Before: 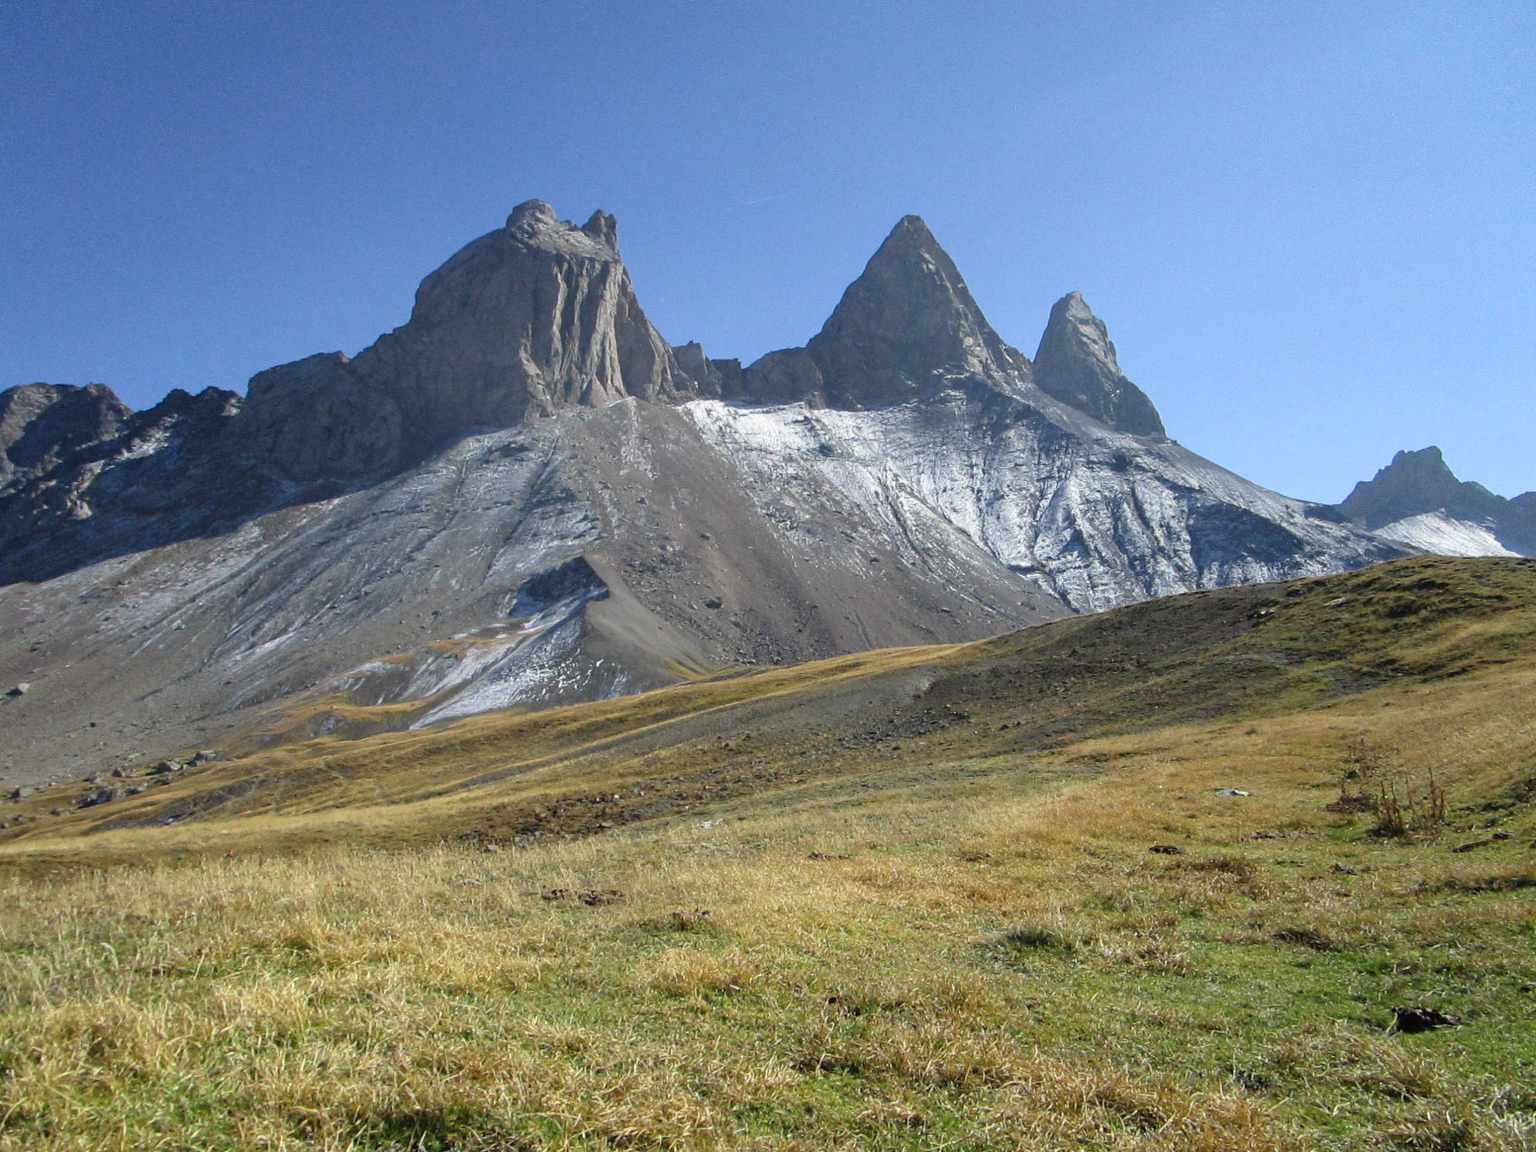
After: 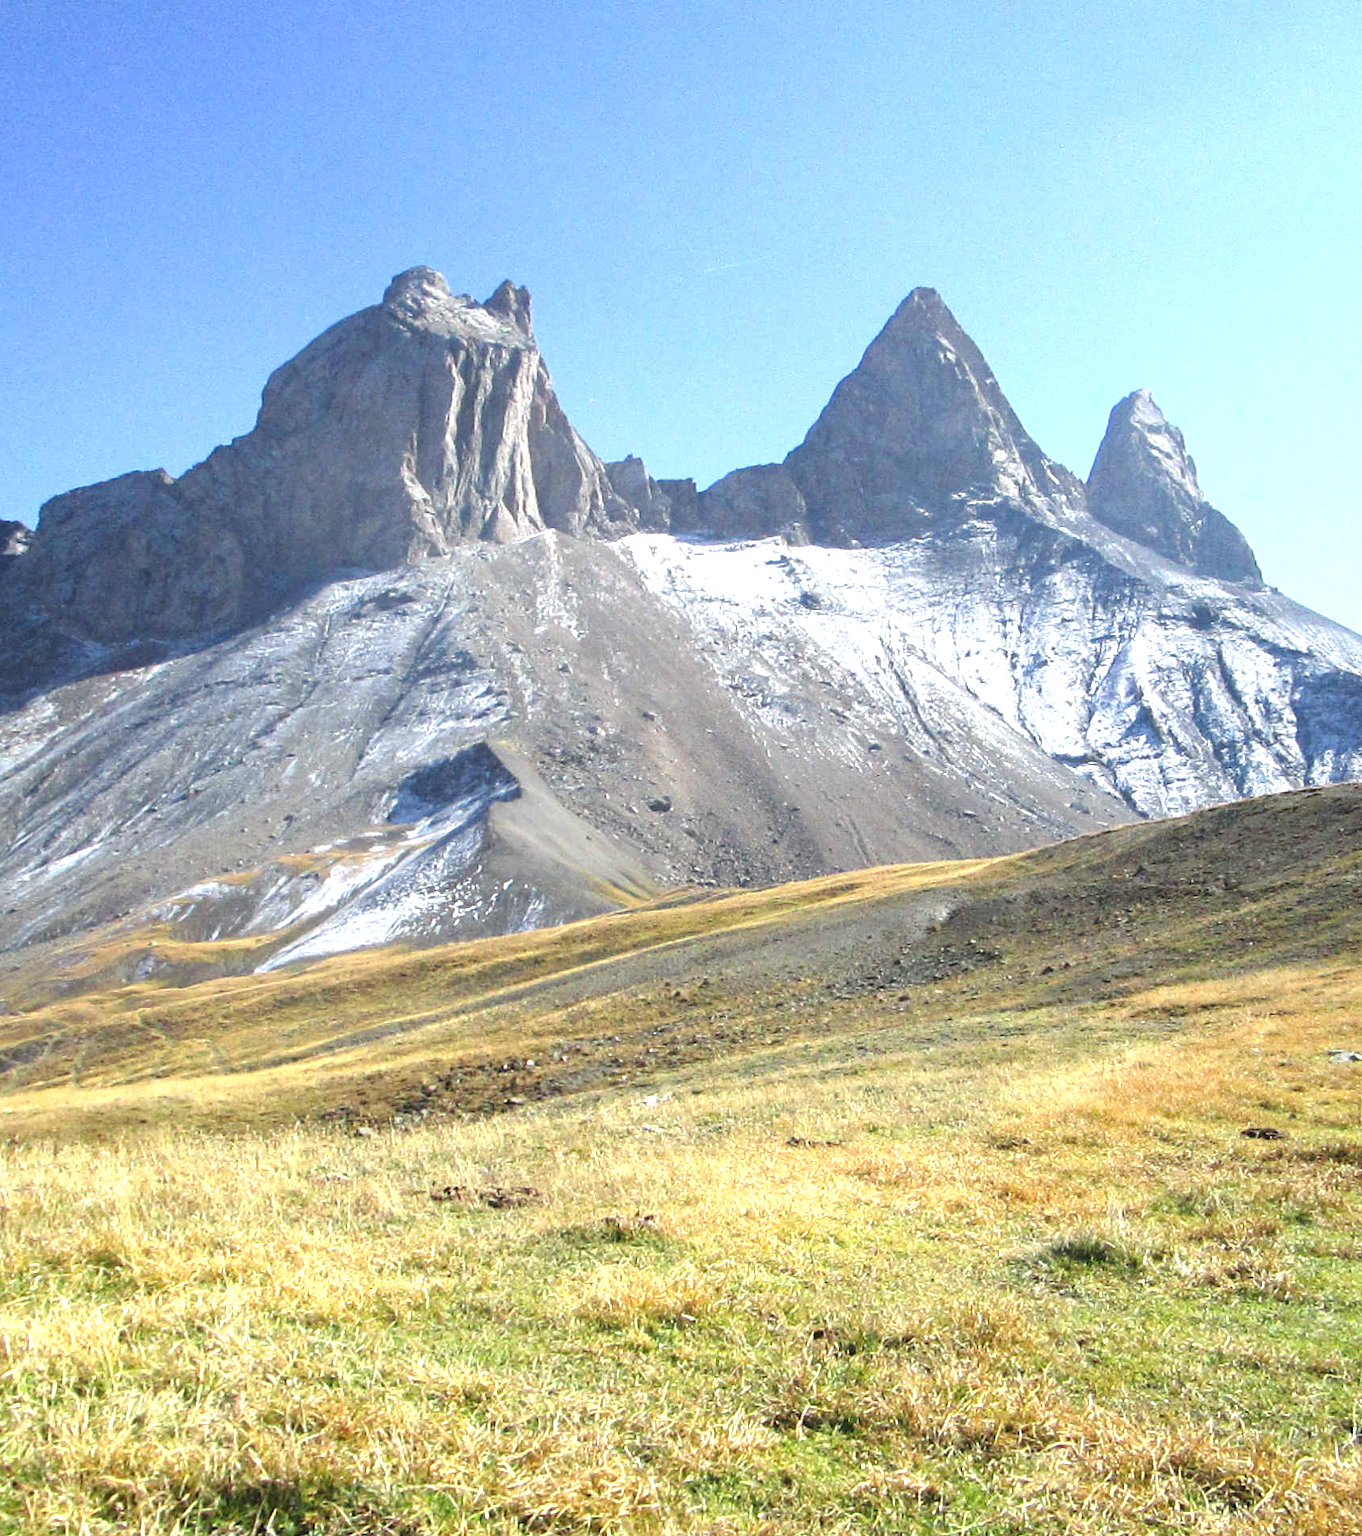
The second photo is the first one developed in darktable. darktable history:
exposure: black level correction 0, exposure 1.199 EV, compensate highlight preservation false
crop and rotate: left 14.288%, right 19.208%
